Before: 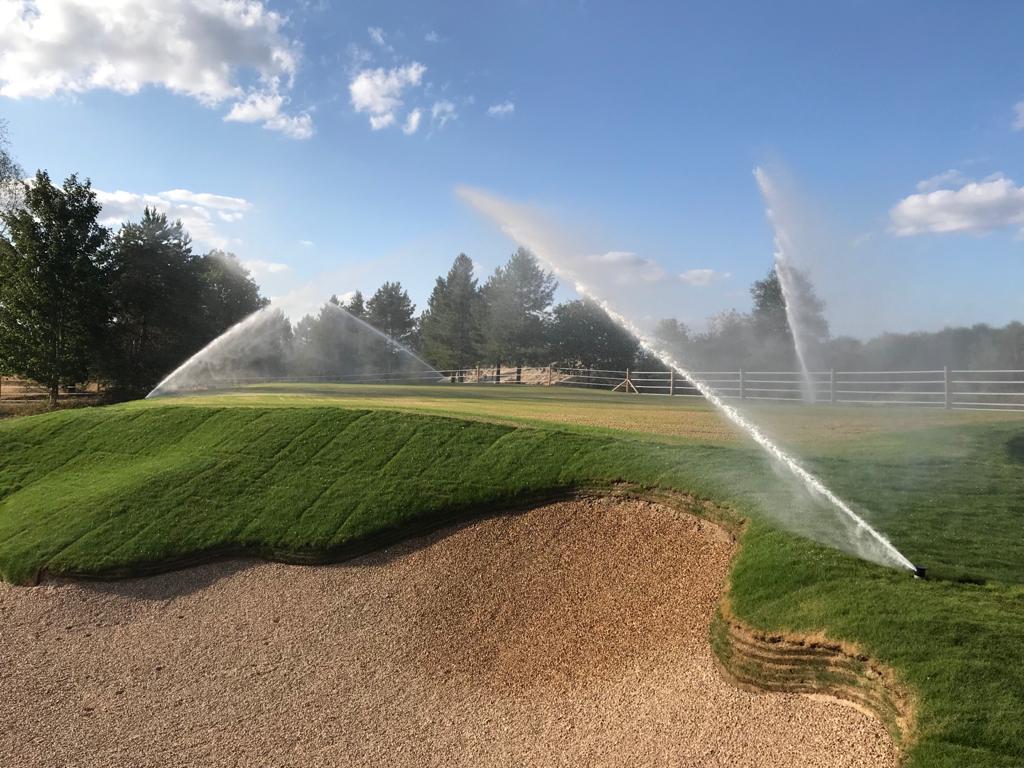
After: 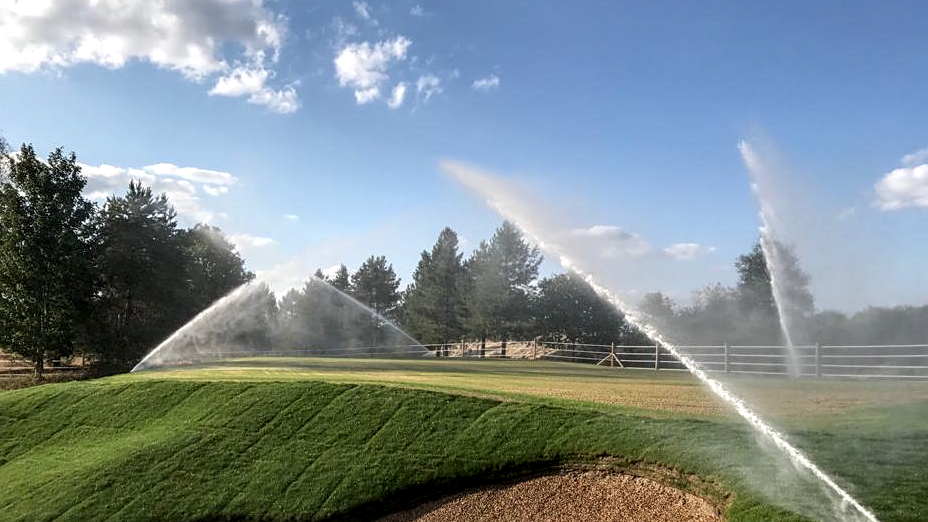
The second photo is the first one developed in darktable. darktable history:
sharpen: amount 0.2
crop: left 1.509%, top 3.452%, right 7.696%, bottom 28.452%
local contrast: detail 142%
